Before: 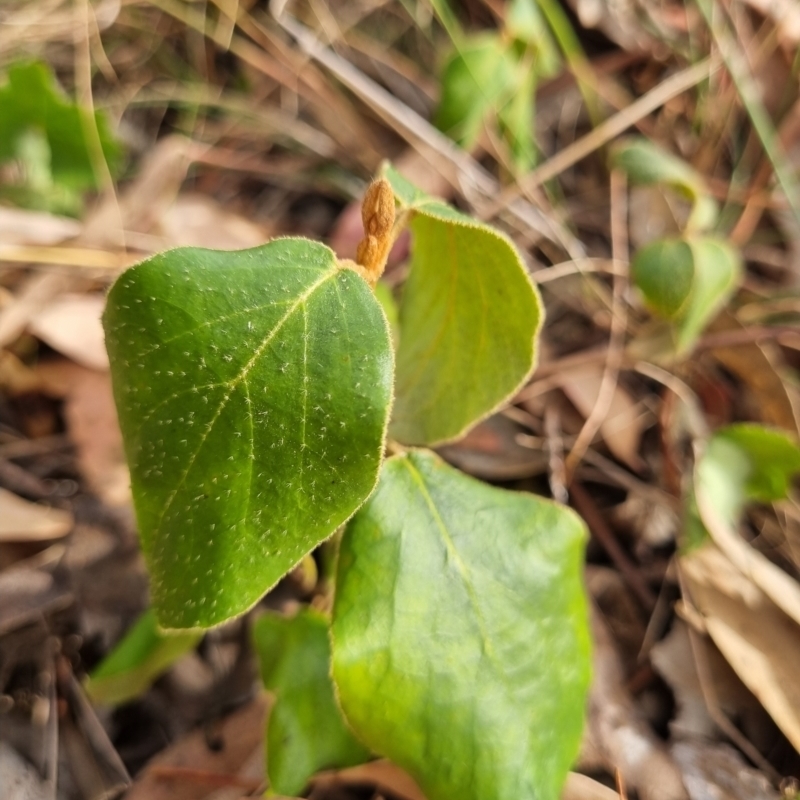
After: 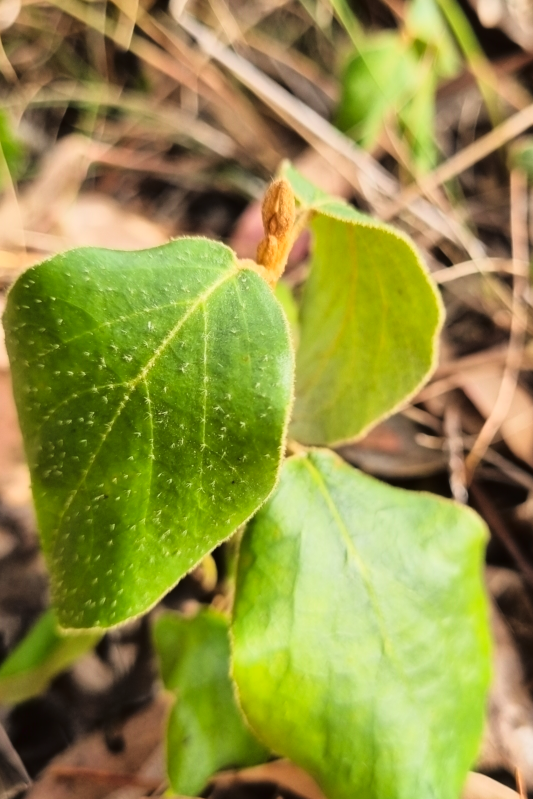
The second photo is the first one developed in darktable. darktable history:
crop and rotate: left 12.559%, right 20.769%
tone curve: curves: ch0 [(0, 0.014) (0.17, 0.099) (0.392, 0.438) (0.725, 0.828) (0.872, 0.918) (1, 0.981)]; ch1 [(0, 0) (0.402, 0.36) (0.489, 0.491) (0.5, 0.503) (0.515, 0.52) (0.545, 0.572) (0.615, 0.662) (0.701, 0.725) (1, 1)]; ch2 [(0, 0) (0.42, 0.458) (0.485, 0.499) (0.503, 0.503) (0.531, 0.542) (0.561, 0.594) (0.644, 0.694) (0.717, 0.753) (1, 0.991)], color space Lab, linked channels, preserve colors none
